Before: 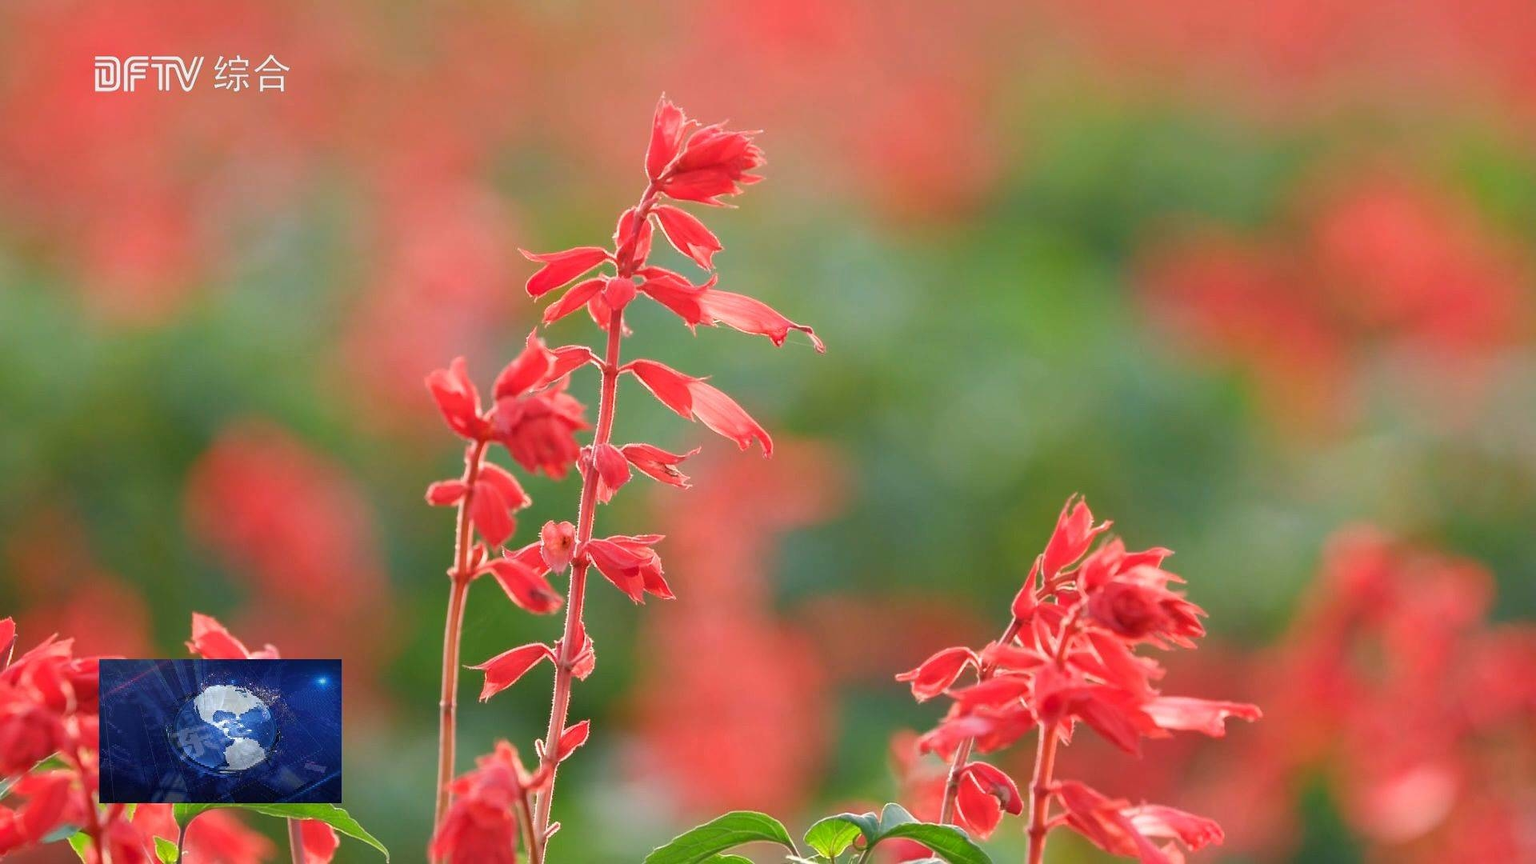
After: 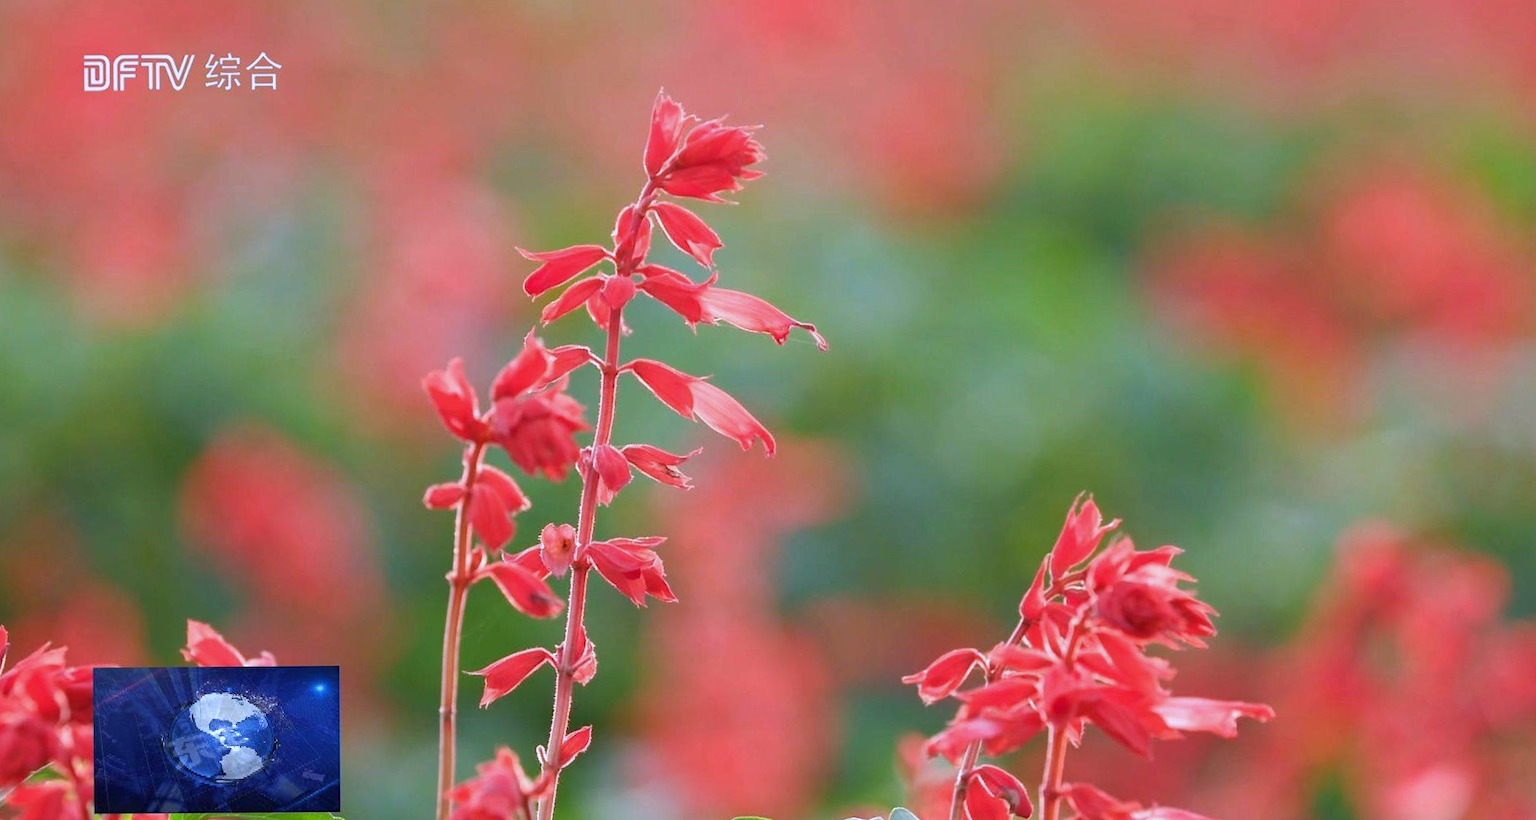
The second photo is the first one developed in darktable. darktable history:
crop: top 0.448%, right 0.264%, bottom 5.045%
white balance: red 0.948, green 1.02, blue 1.176
rotate and perspective: rotation -0.45°, automatic cropping original format, crop left 0.008, crop right 0.992, crop top 0.012, crop bottom 0.988
